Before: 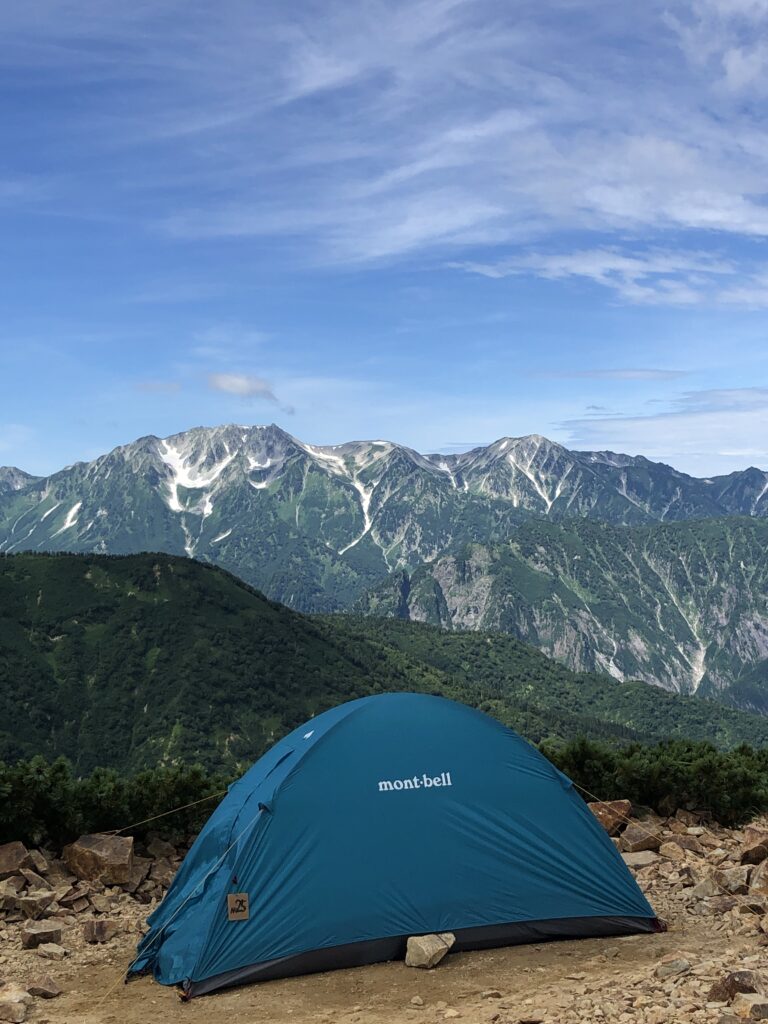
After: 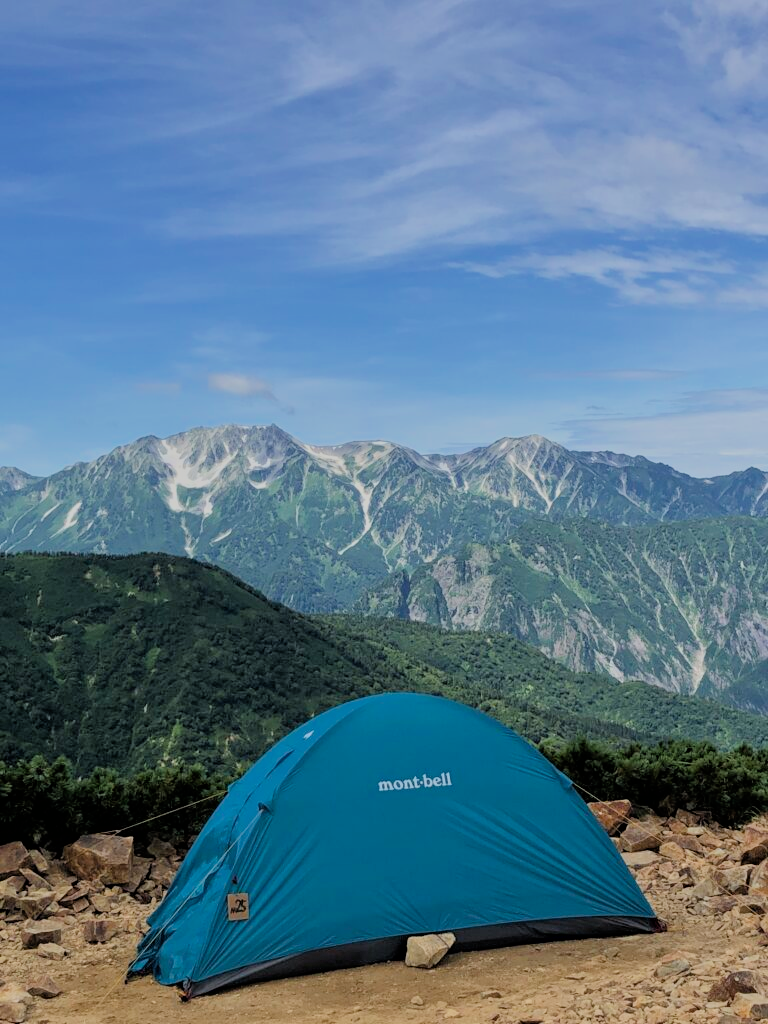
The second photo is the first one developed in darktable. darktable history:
filmic rgb: black relative exposure -6.15 EV, white relative exposure 6.96 EV, hardness 2.23, color science v6 (2022)
tone equalizer: -8 EV 1 EV, -7 EV 1 EV, -6 EV 1 EV, -5 EV 1 EV, -4 EV 1 EV, -3 EV 0.75 EV, -2 EV 0.5 EV, -1 EV 0.25 EV
